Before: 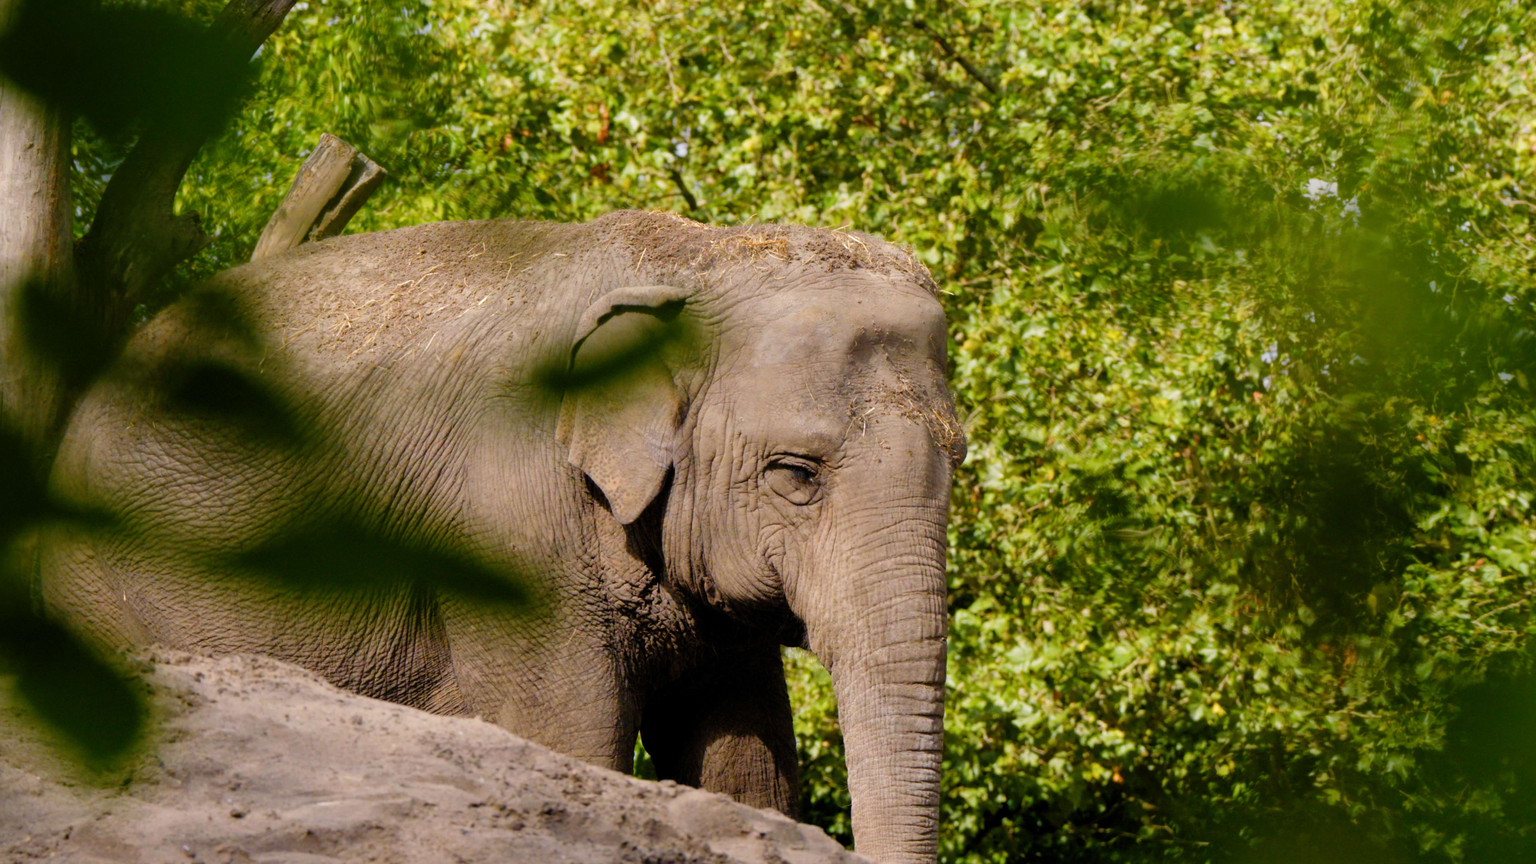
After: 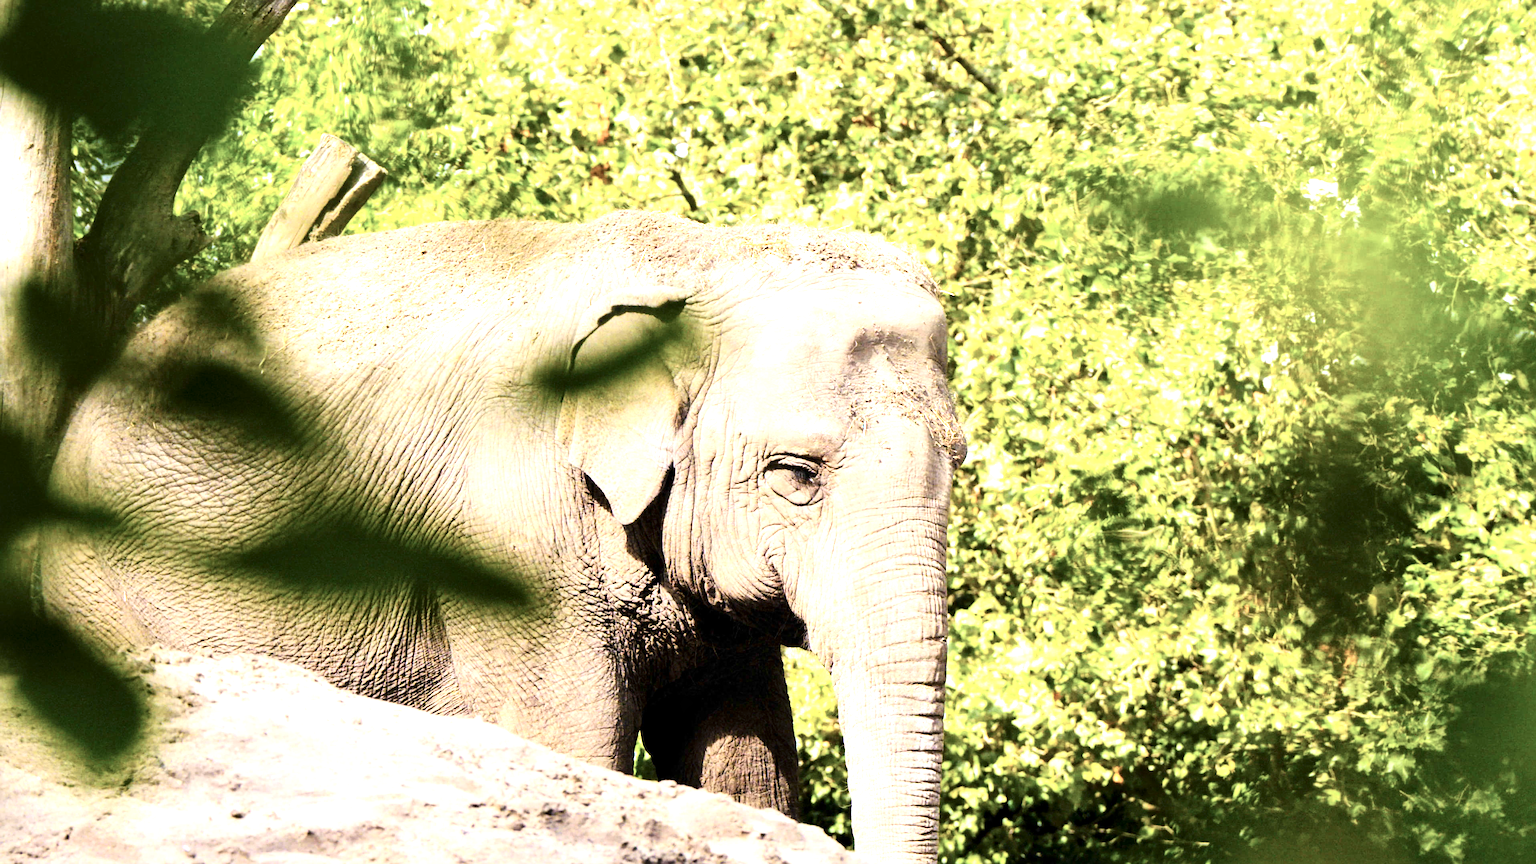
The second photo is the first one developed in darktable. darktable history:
tone equalizer: on, module defaults
local contrast: mode bilateral grid, contrast 20, coarseness 50, detail 120%, midtone range 0.2
sharpen: radius 2.529, amount 0.323
exposure: black level correction 0, exposure 2 EV, compensate highlight preservation false
white balance: emerald 1
contrast brightness saturation: contrast 0.25, saturation -0.31
